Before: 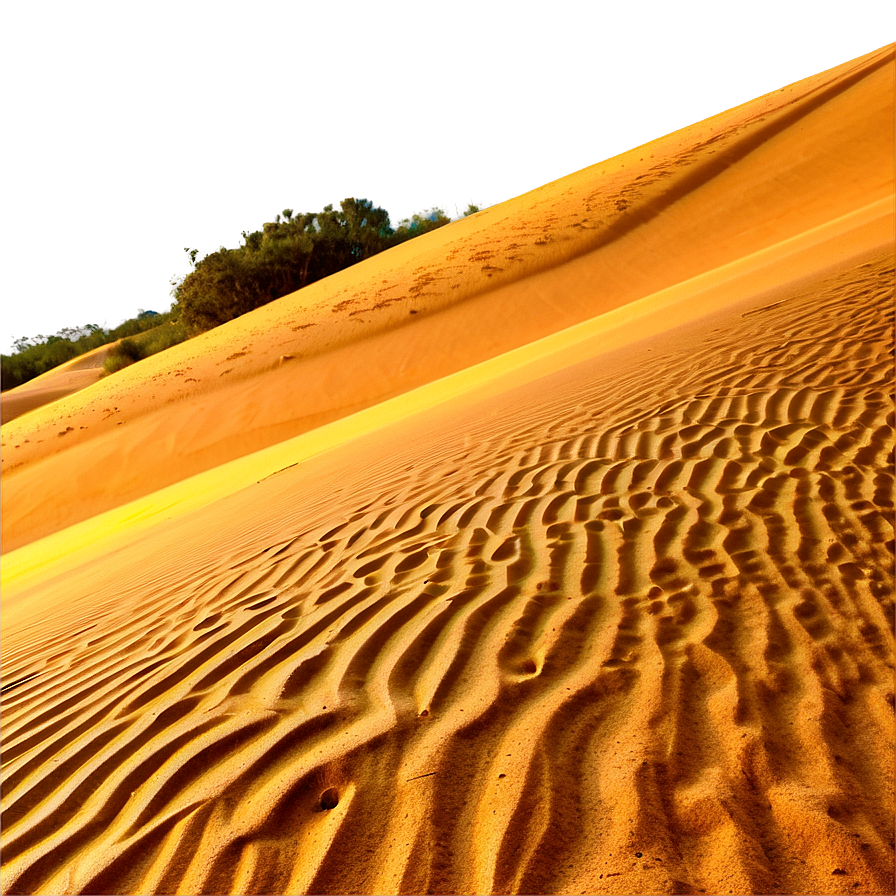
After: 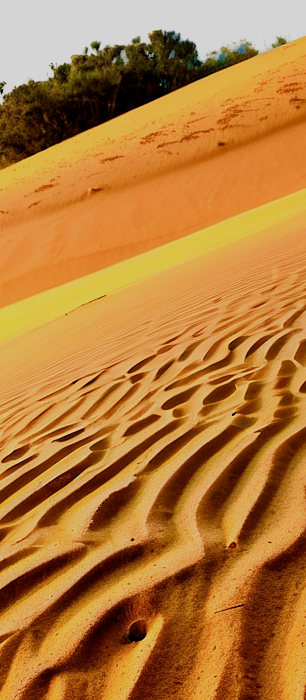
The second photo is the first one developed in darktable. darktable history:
filmic rgb: black relative exposure -7.65 EV, white relative exposure 4.56 EV, hardness 3.61
crop and rotate: left 21.443%, top 18.796%, right 44.347%, bottom 2.983%
